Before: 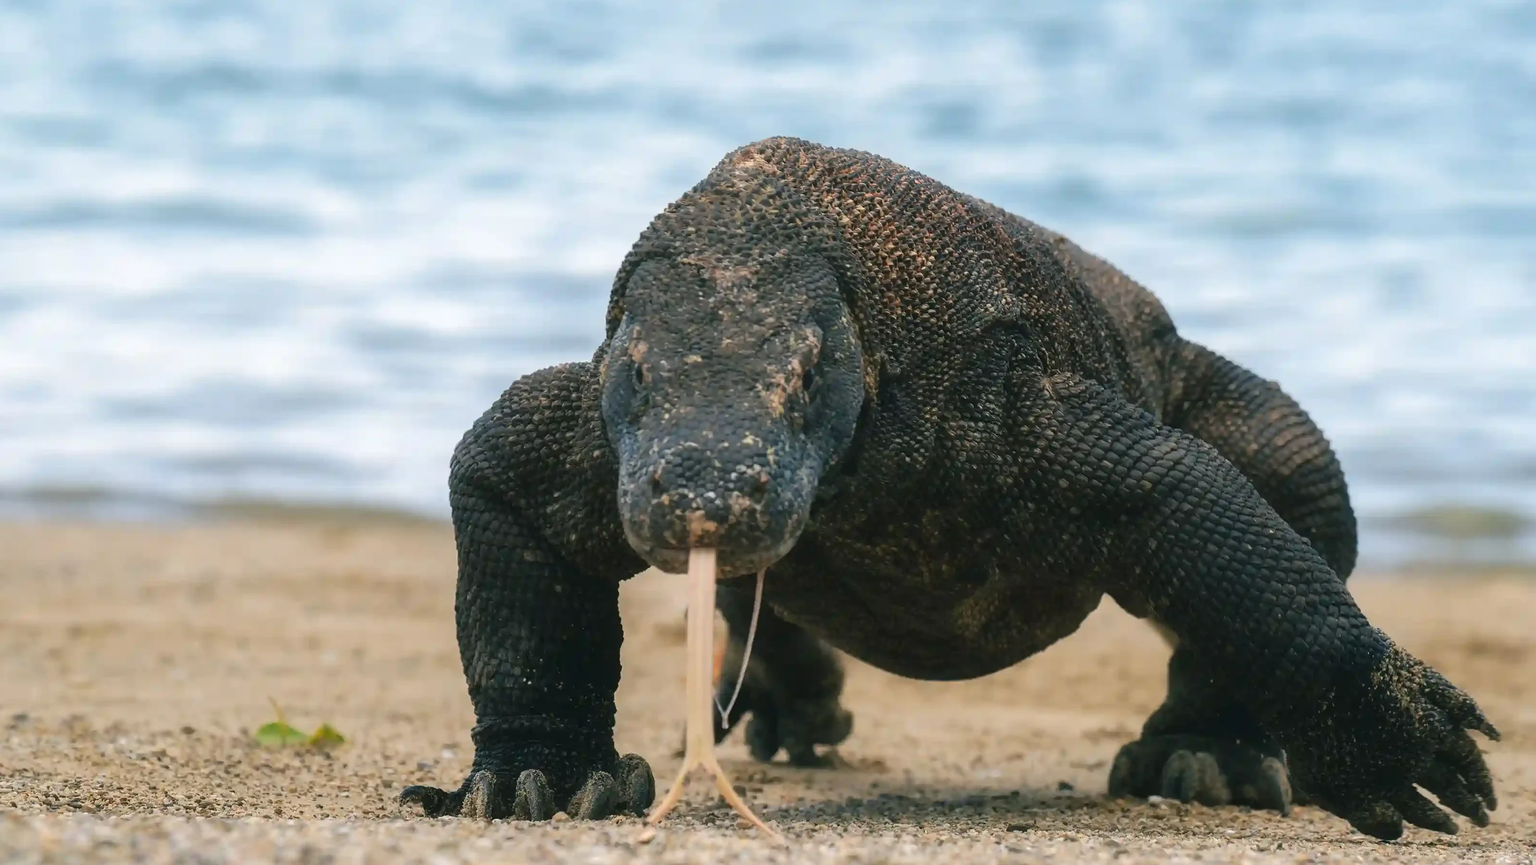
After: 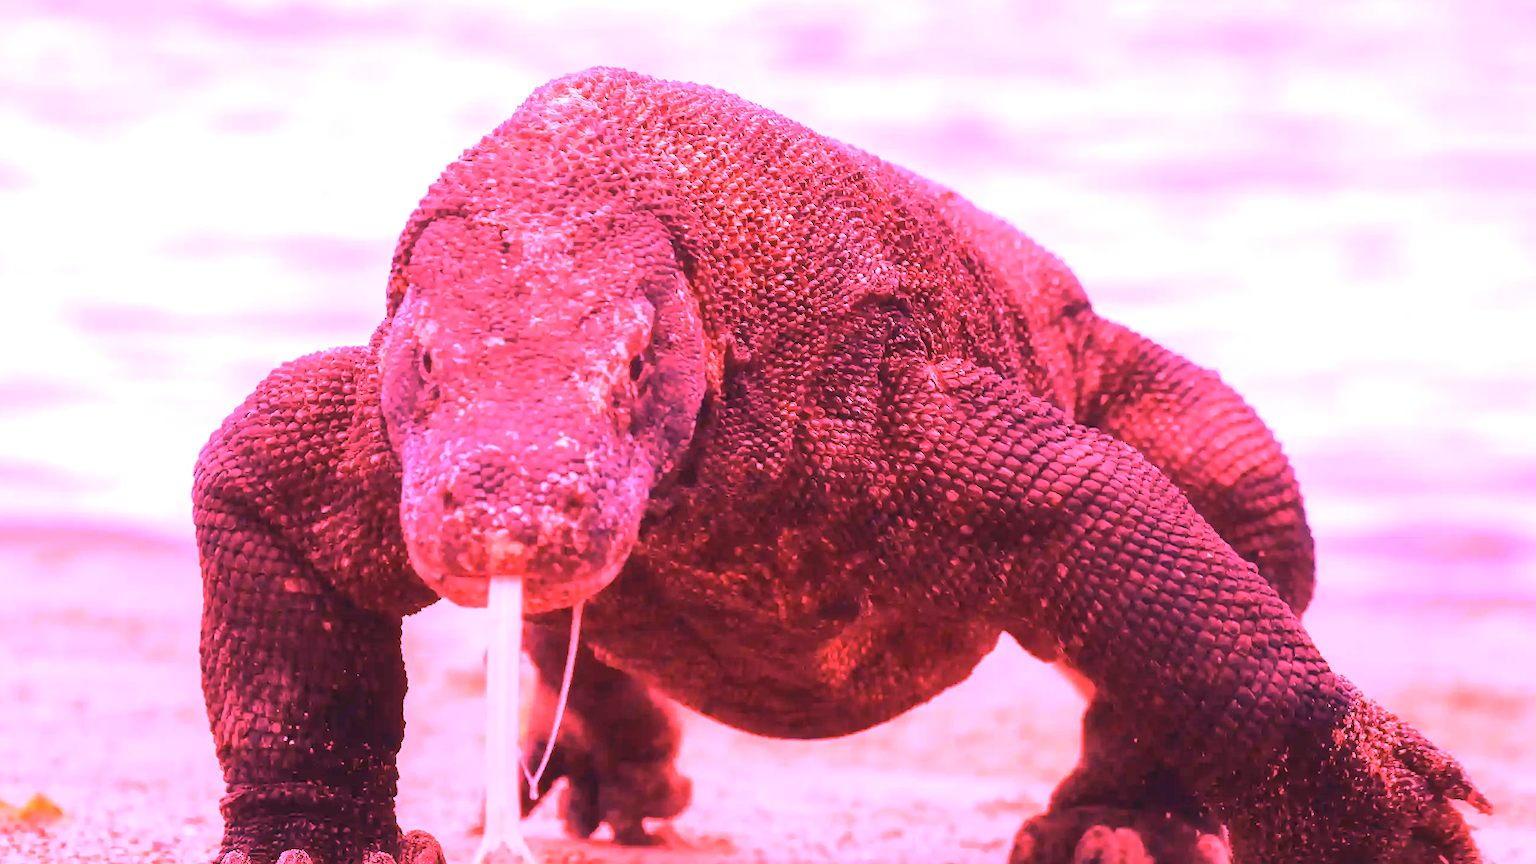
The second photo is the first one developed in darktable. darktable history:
crop: left 19.159%, top 9.58%, bottom 9.58%
contrast brightness saturation: saturation -0.05
white balance: red 4.26, blue 1.802
